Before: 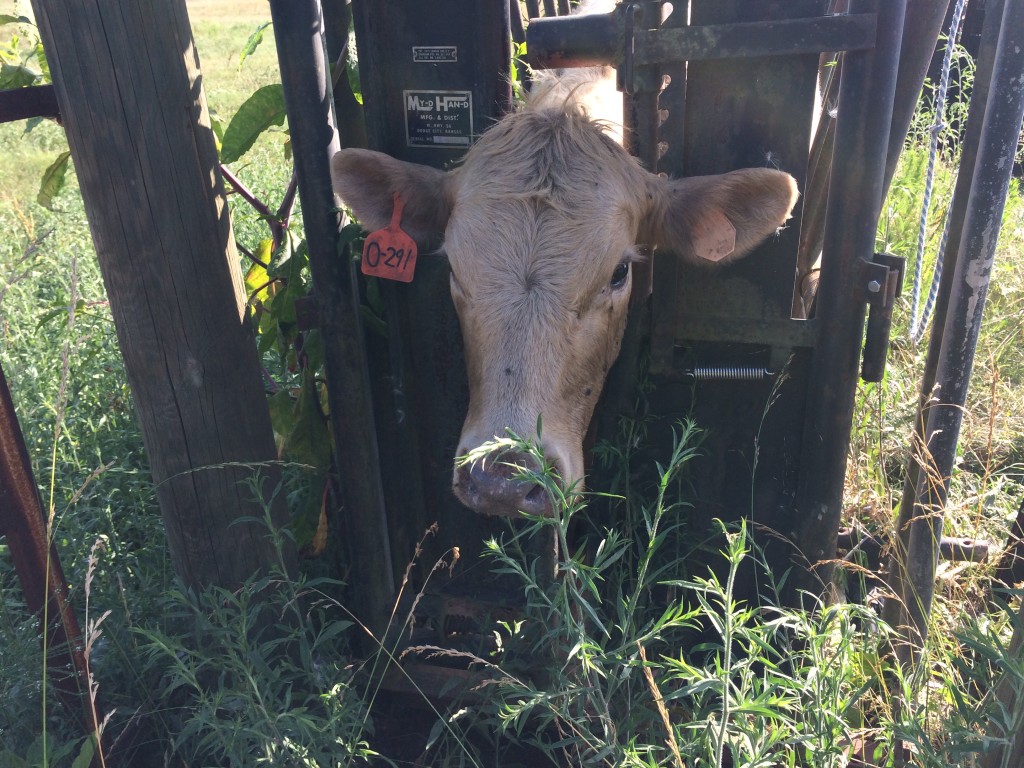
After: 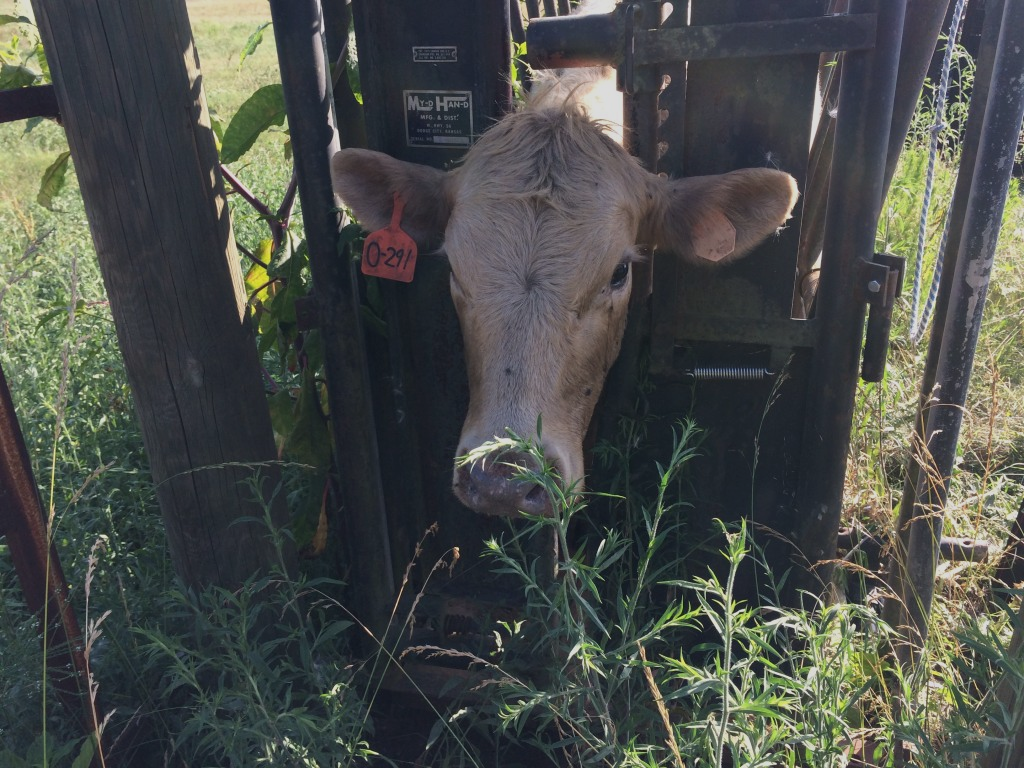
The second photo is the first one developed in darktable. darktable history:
exposure: exposure -0.487 EV, compensate highlight preservation false
